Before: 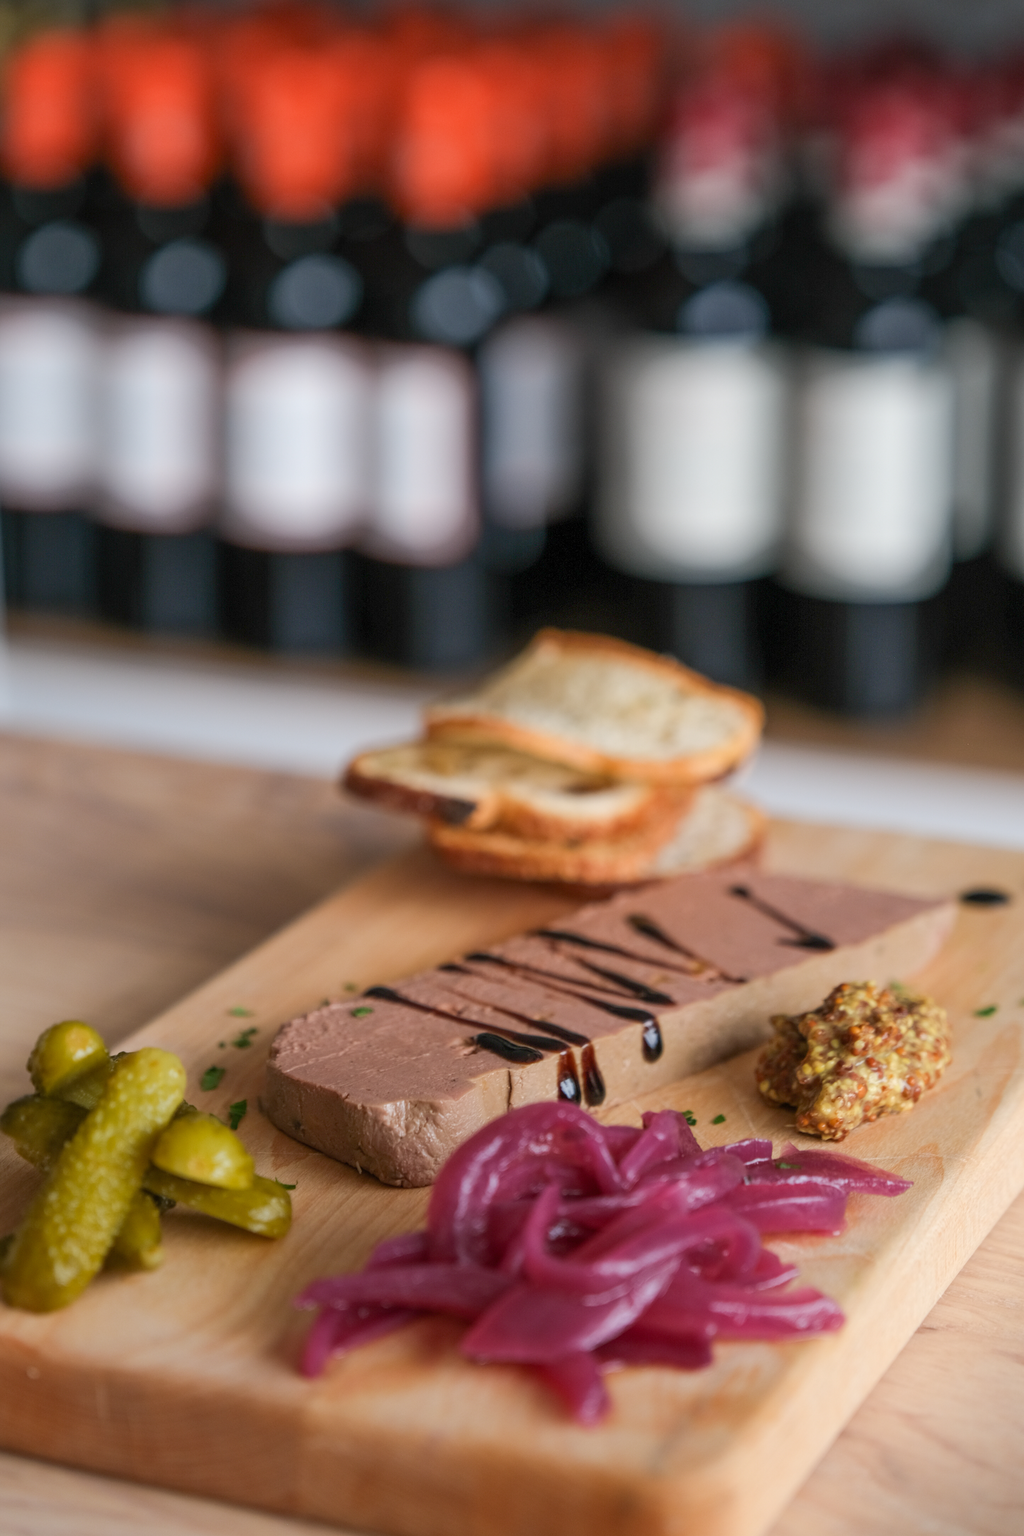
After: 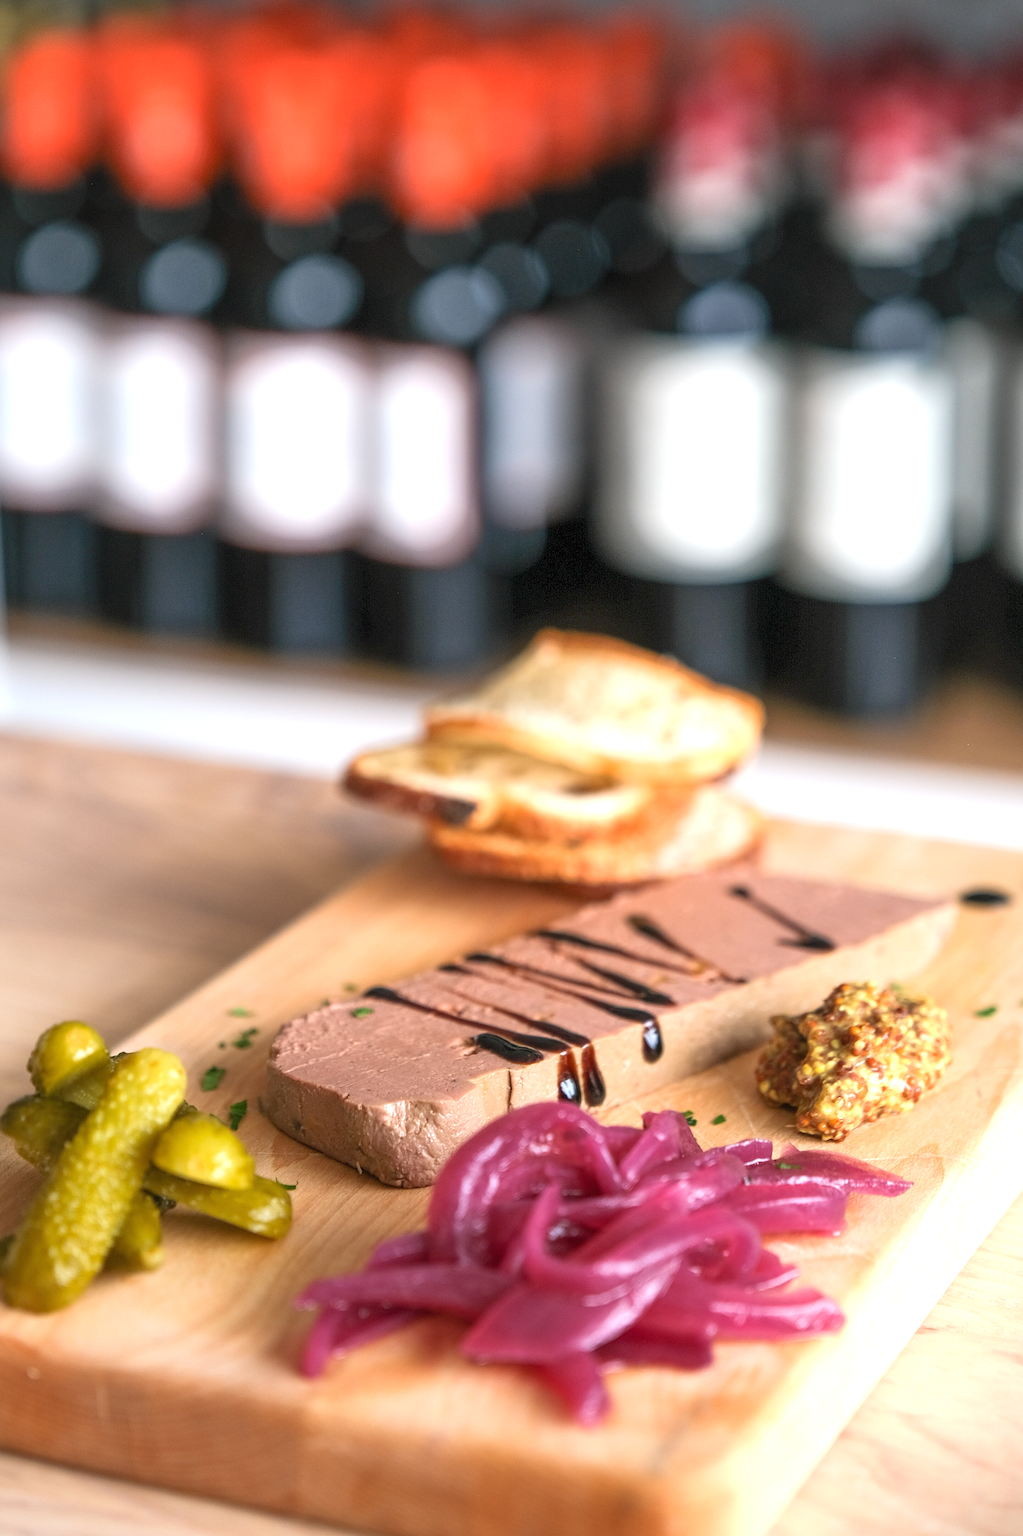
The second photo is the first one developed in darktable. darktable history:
exposure: black level correction 0, exposure 0.95 EV, compensate highlight preservation false
sharpen: on, module defaults
